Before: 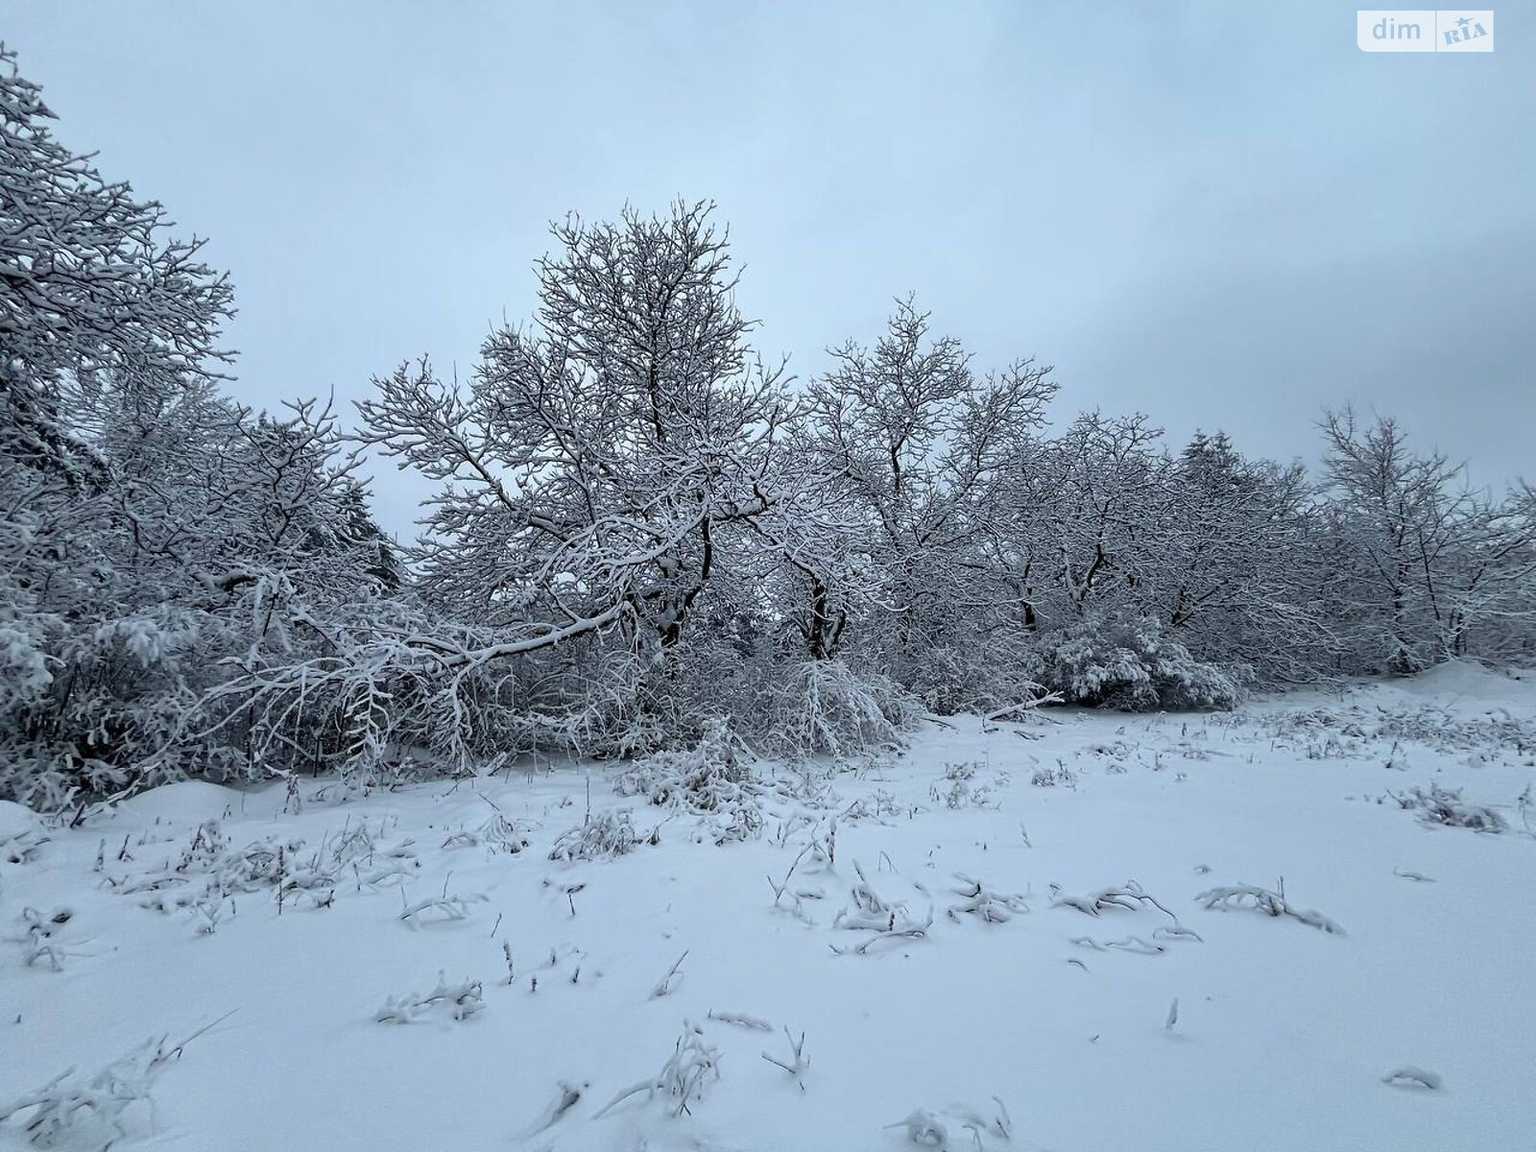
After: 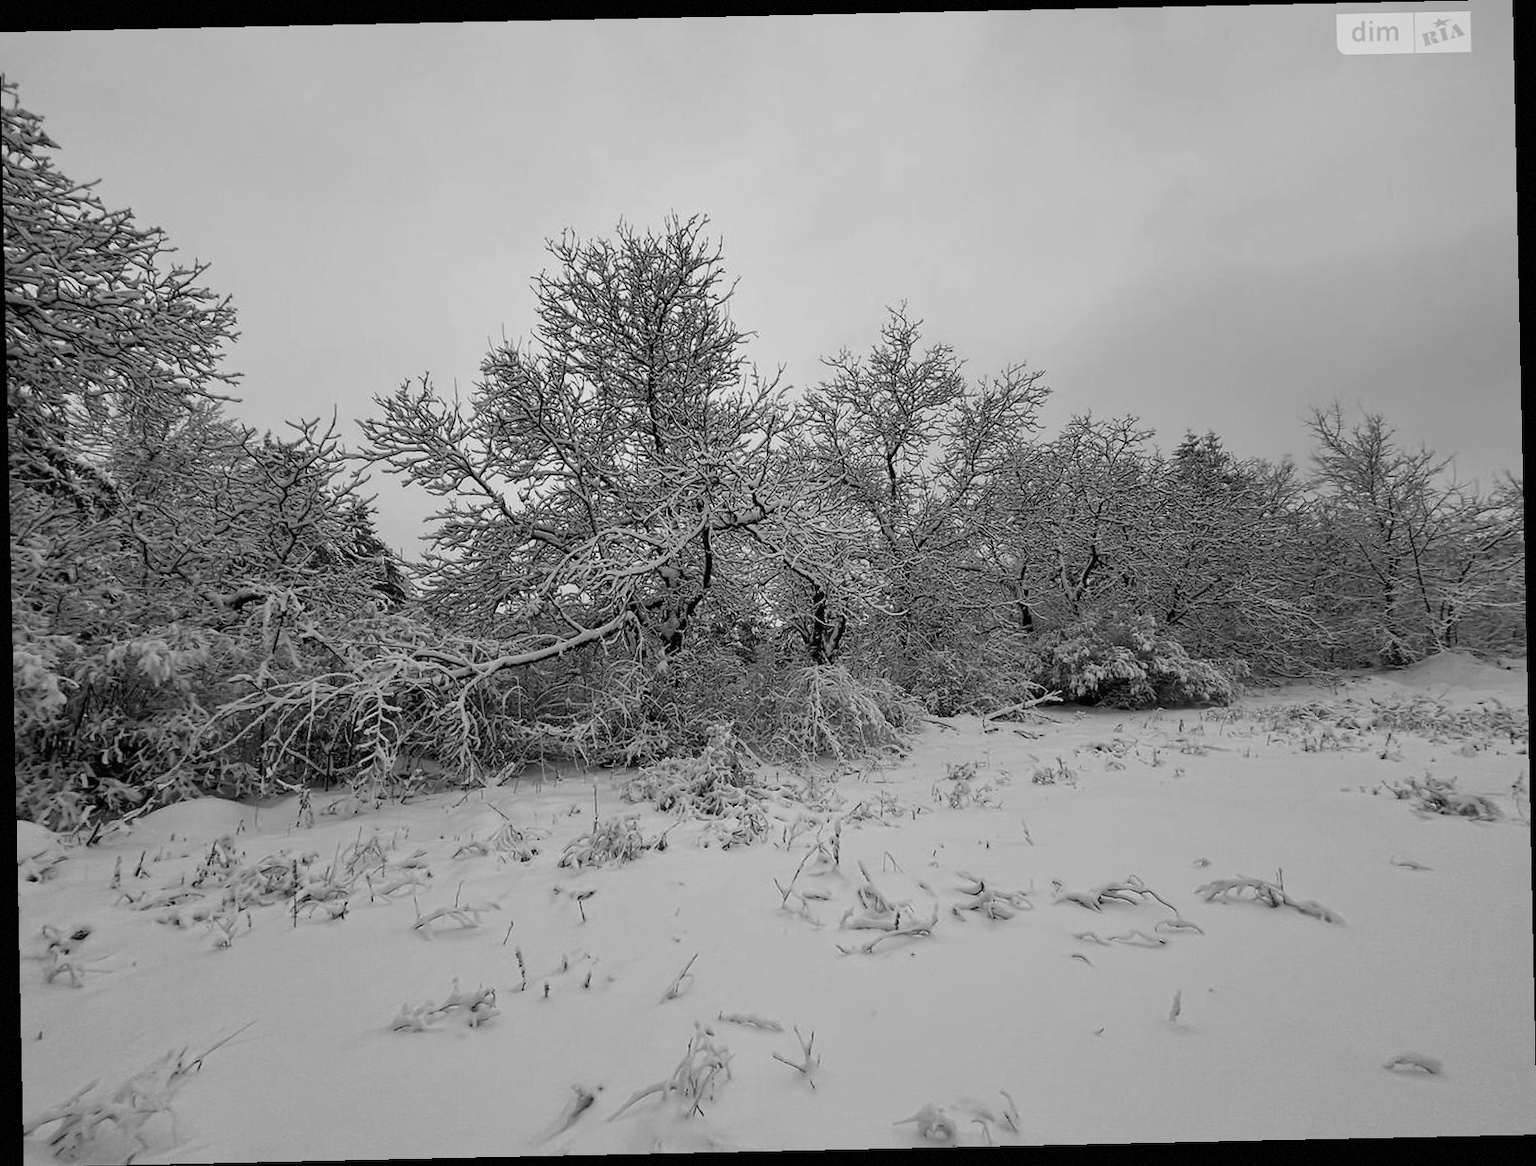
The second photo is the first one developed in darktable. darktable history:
rotate and perspective: rotation -1.24°, automatic cropping off
monochrome: a 73.58, b 64.21
velvia: on, module defaults
vignetting: fall-off start 85%, fall-off radius 80%, brightness -0.182, saturation -0.3, width/height ratio 1.219, dithering 8-bit output, unbound false
